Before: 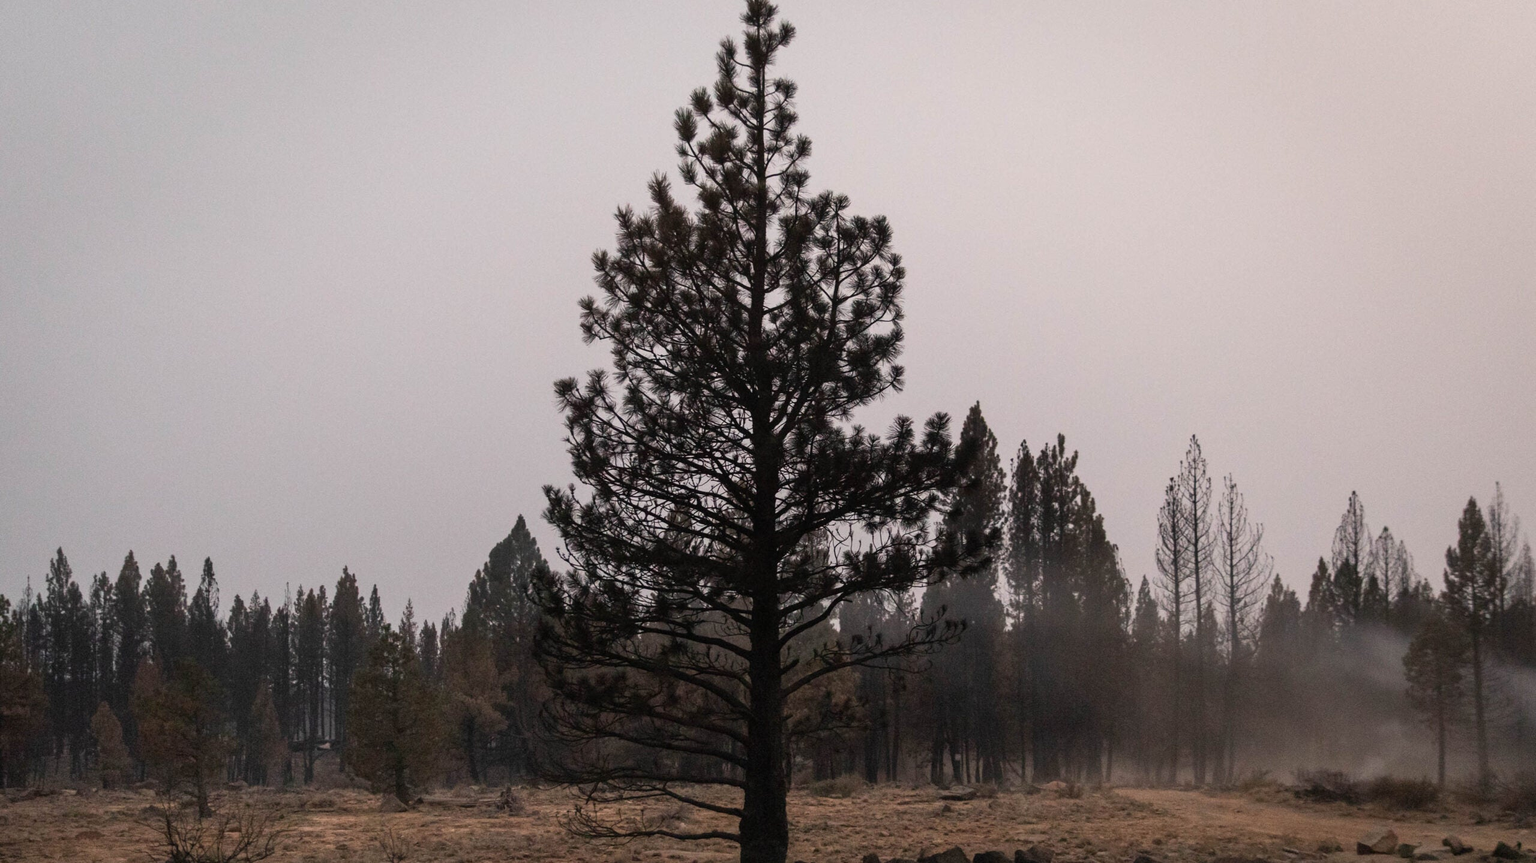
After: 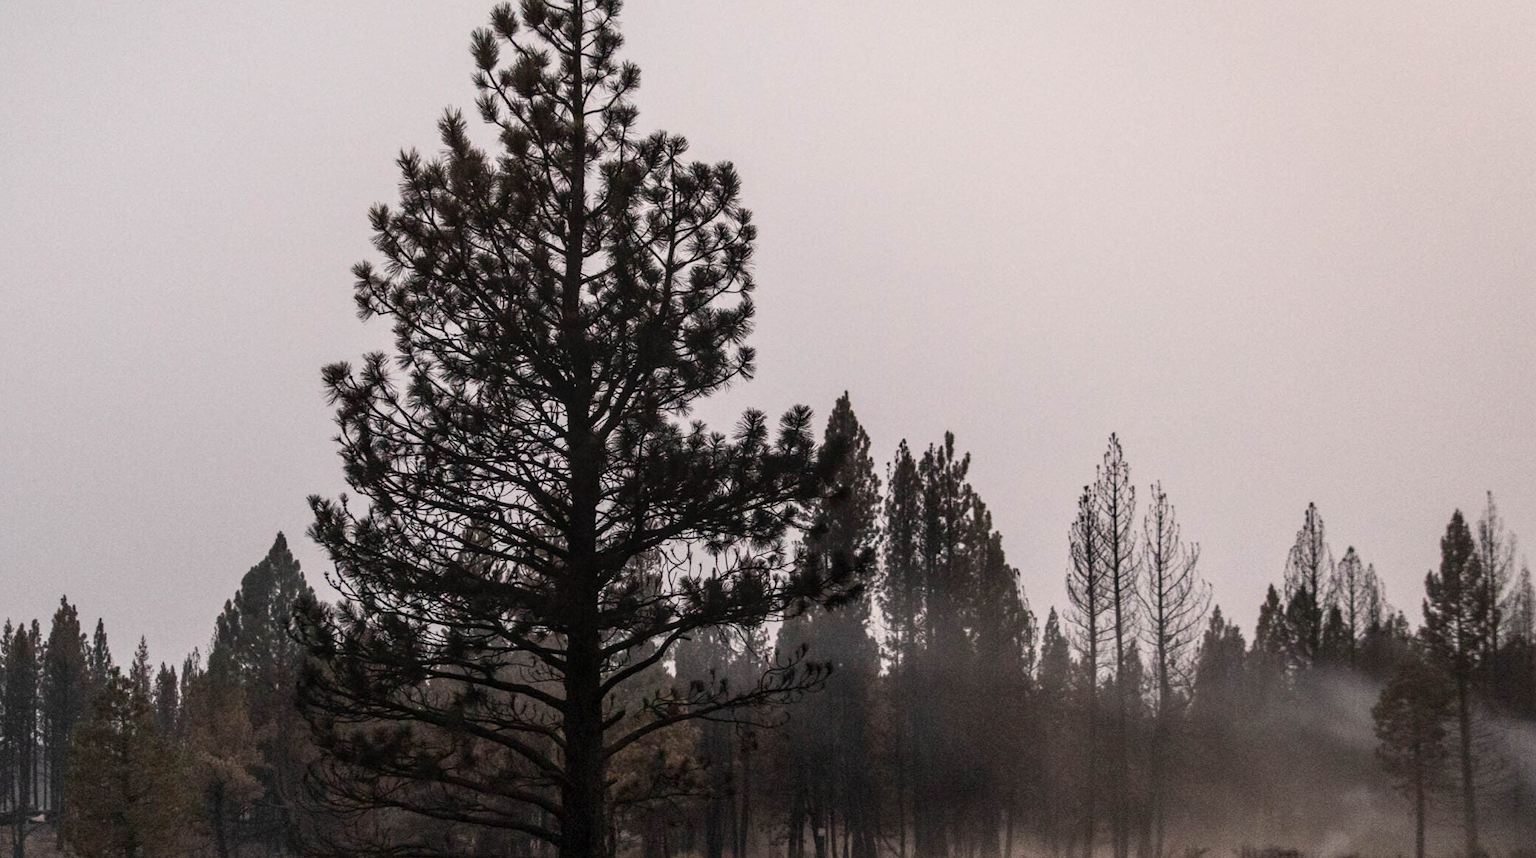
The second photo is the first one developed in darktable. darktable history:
local contrast: on, module defaults
crop: left 19.166%, top 9.921%, right 0.001%, bottom 9.668%
contrast brightness saturation: contrast 0.146, brightness 0.042
